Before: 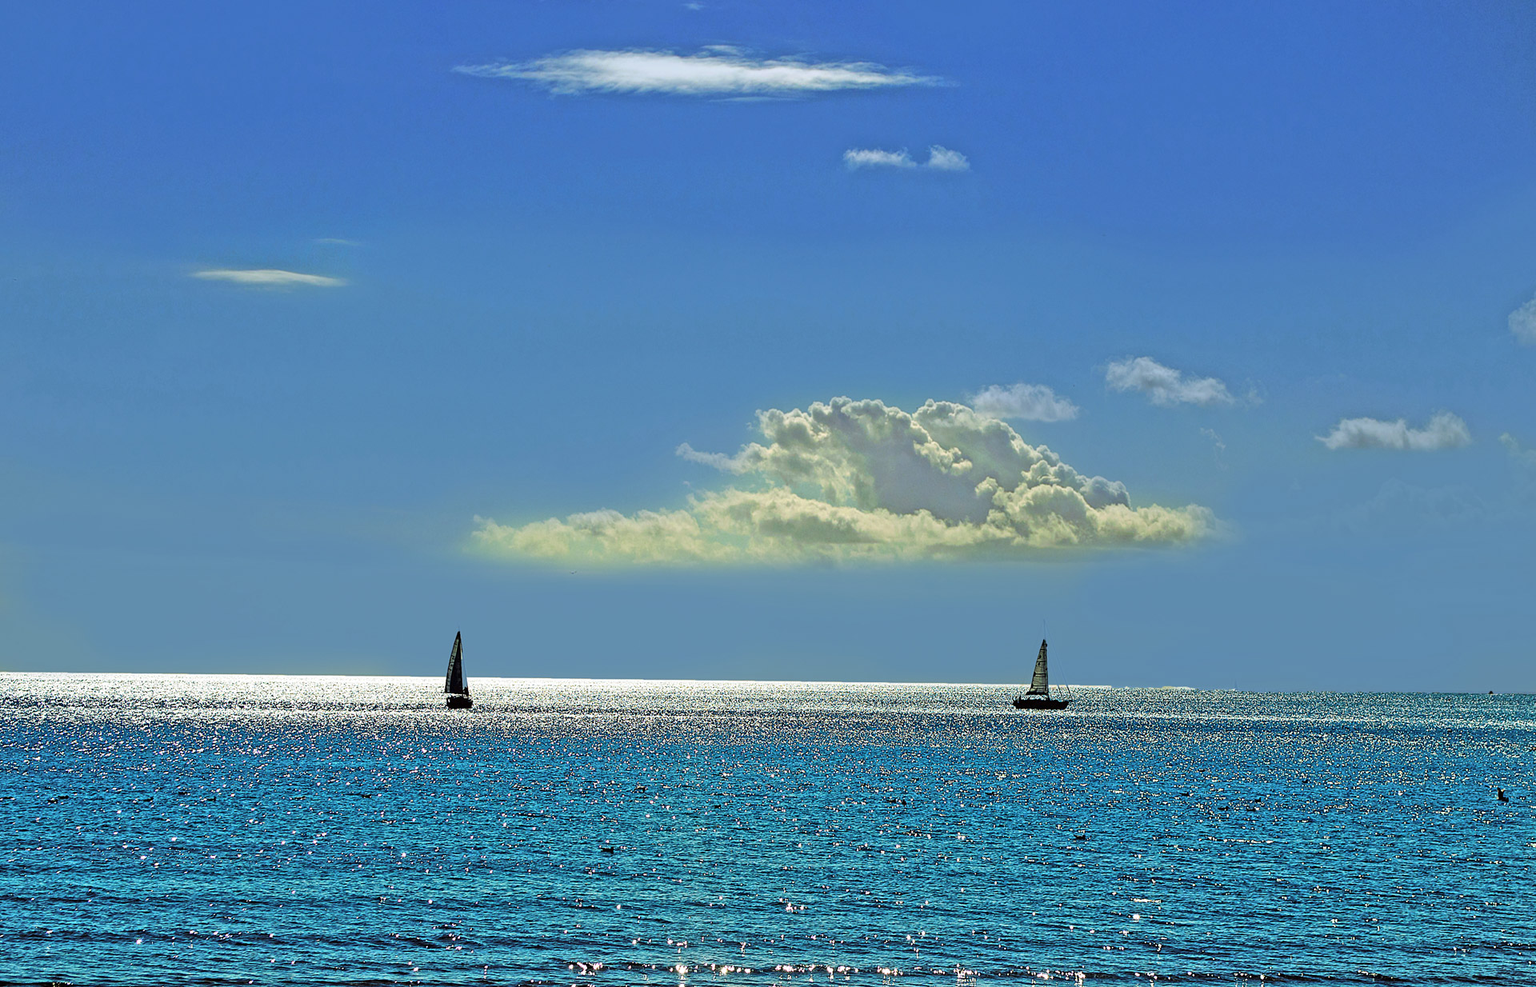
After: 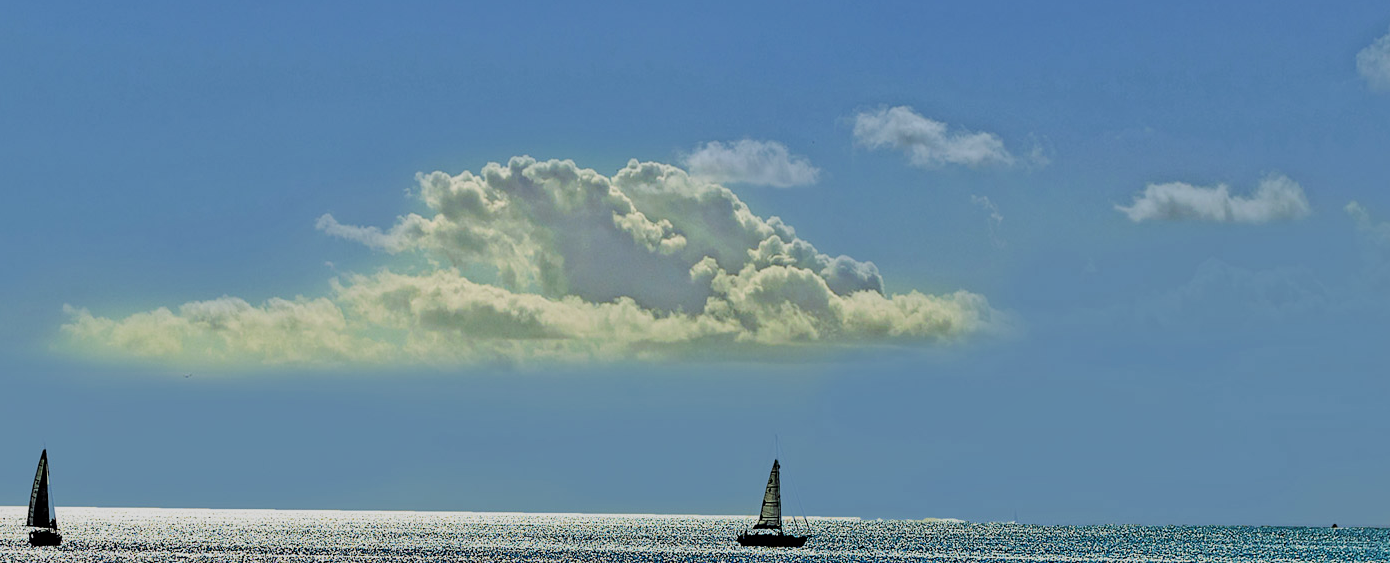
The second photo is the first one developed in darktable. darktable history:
local contrast: mode bilateral grid, contrast 21, coarseness 50, detail 121%, midtone range 0.2
crop and rotate: left 27.589%, top 27.574%, bottom 26.729%
filmic rgb: black relative exposure -7.65 EV, white relative exposure 4.56 EV, hardness 3.61
